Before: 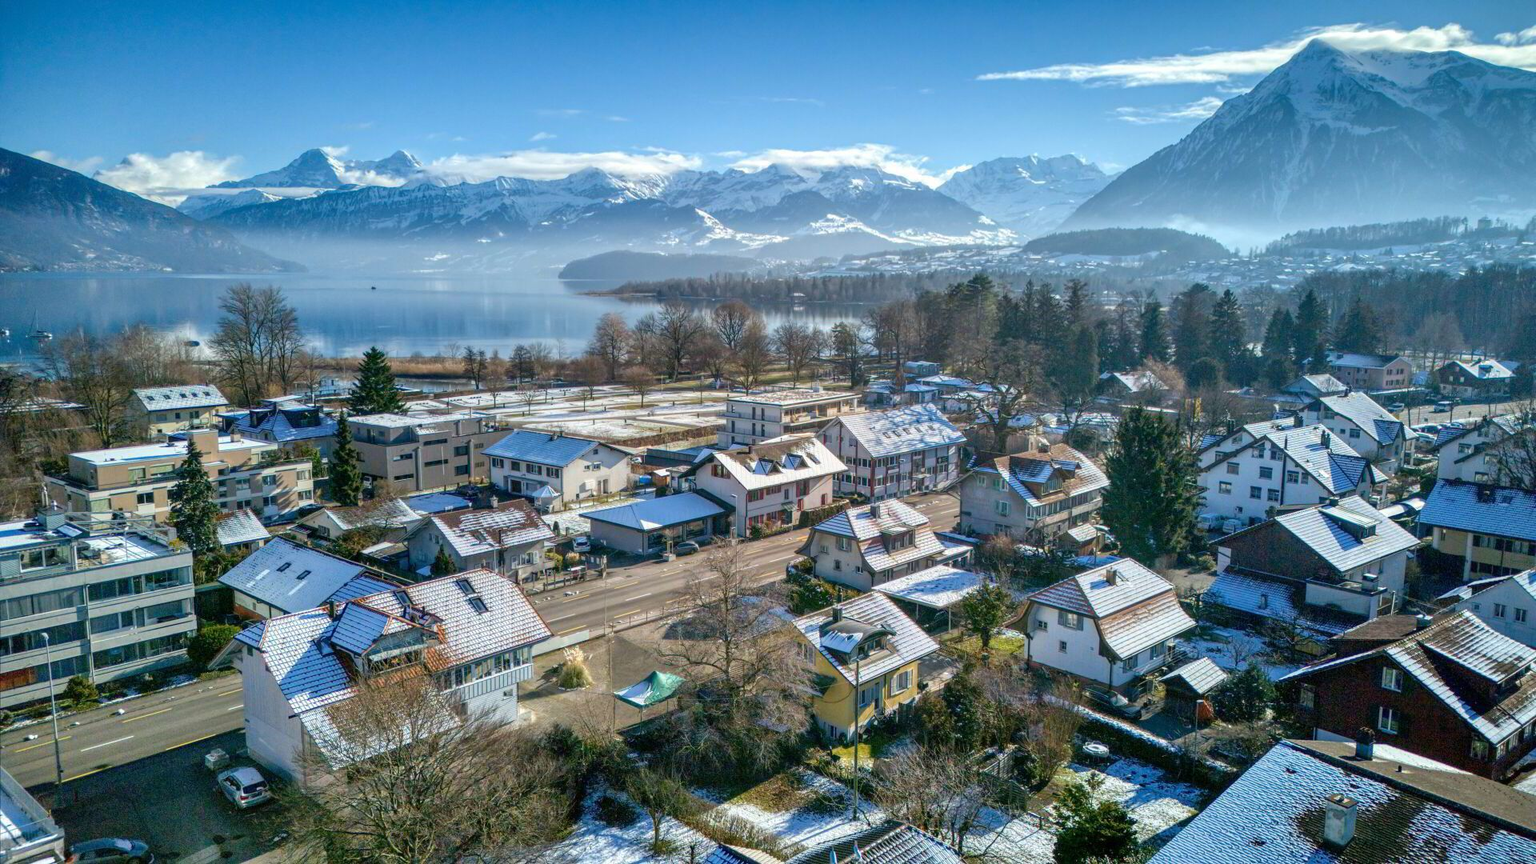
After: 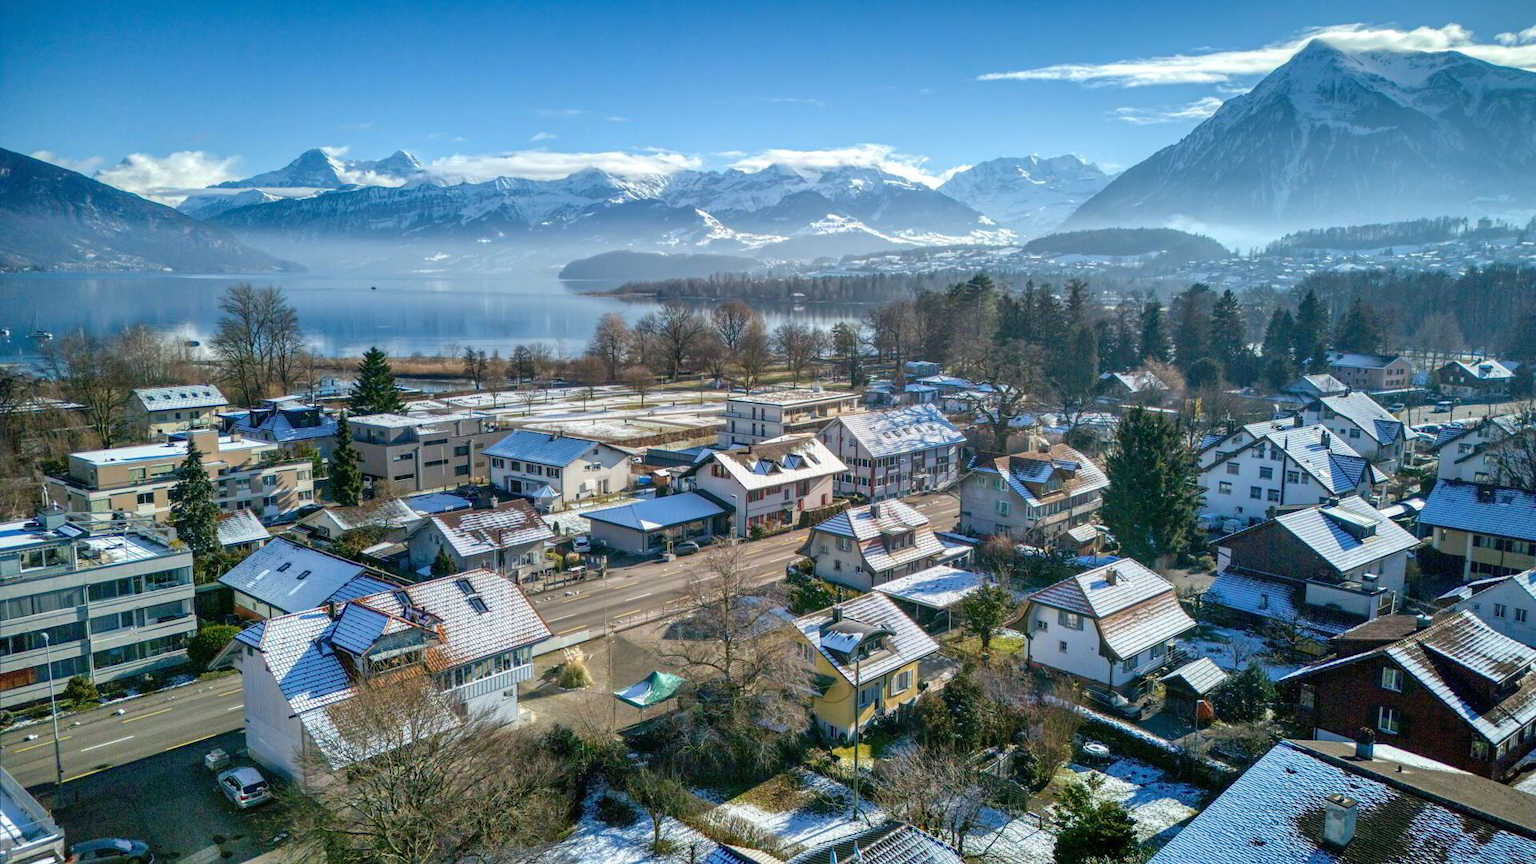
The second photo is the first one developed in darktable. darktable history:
tone equalizer: mask exposure compensation -0.495 EV
